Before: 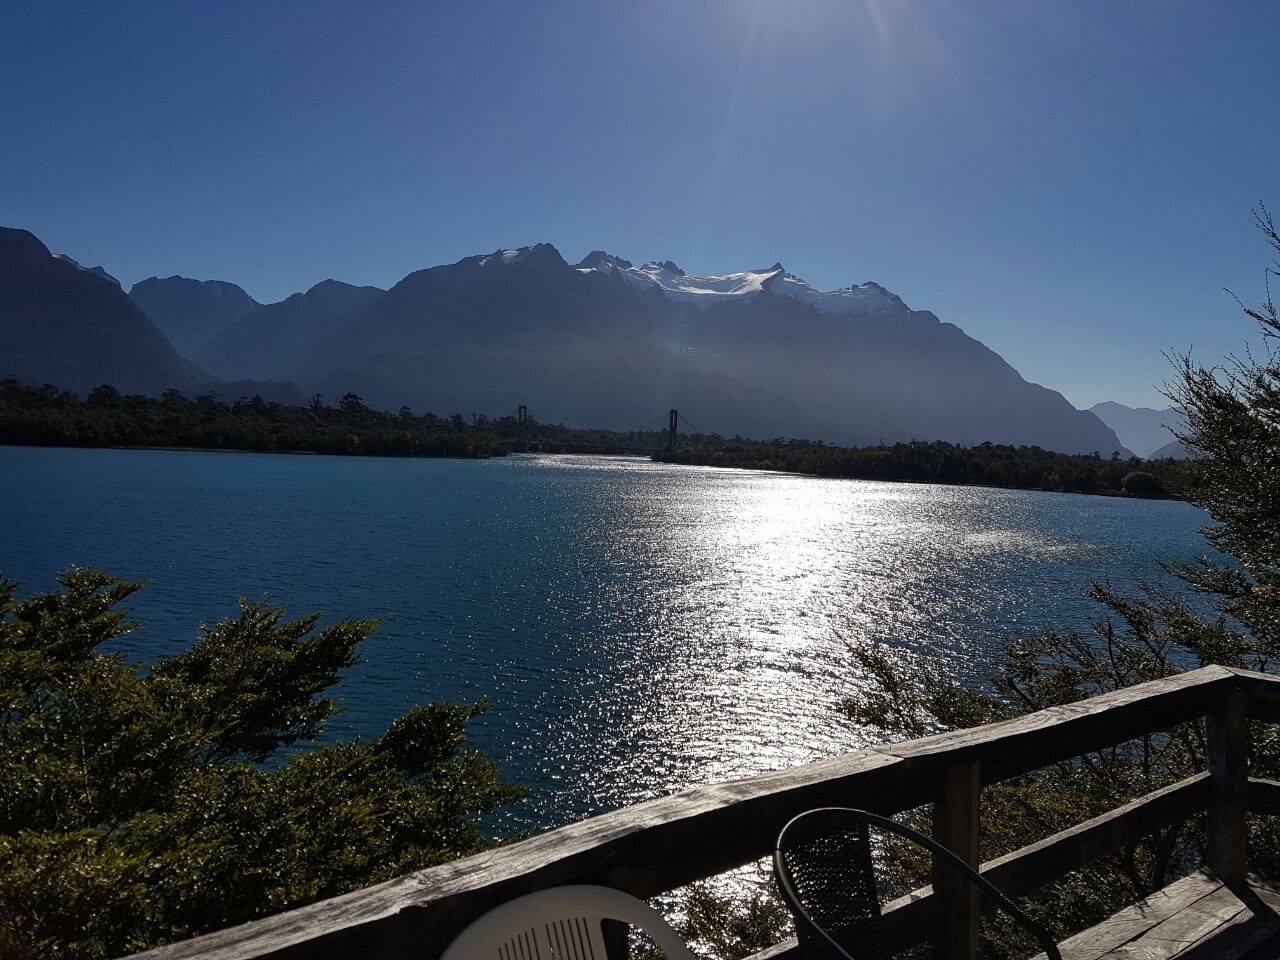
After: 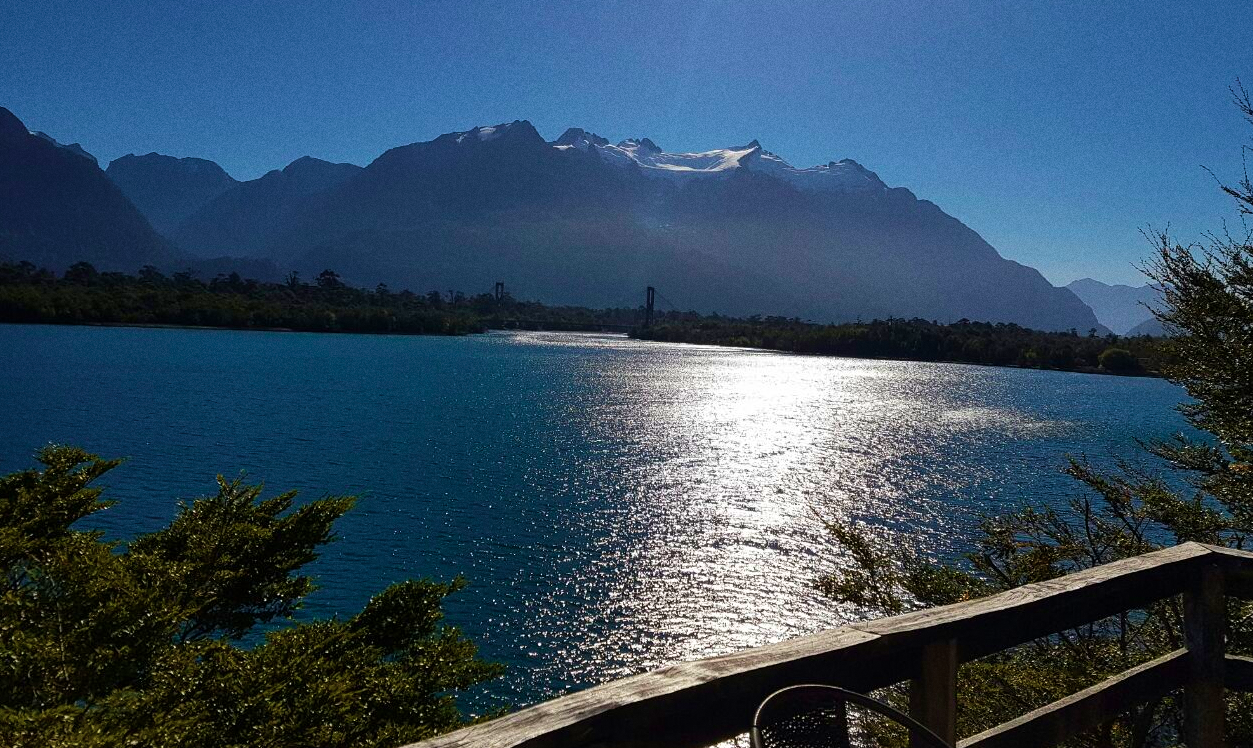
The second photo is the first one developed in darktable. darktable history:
grain: coarseness 0.09 ISO
crop and rotate: left 1.814%, top 12.818%, right 0.25%, bottom 9.225%
velvia: strength 67.07%, mid-tones bias 0.972
